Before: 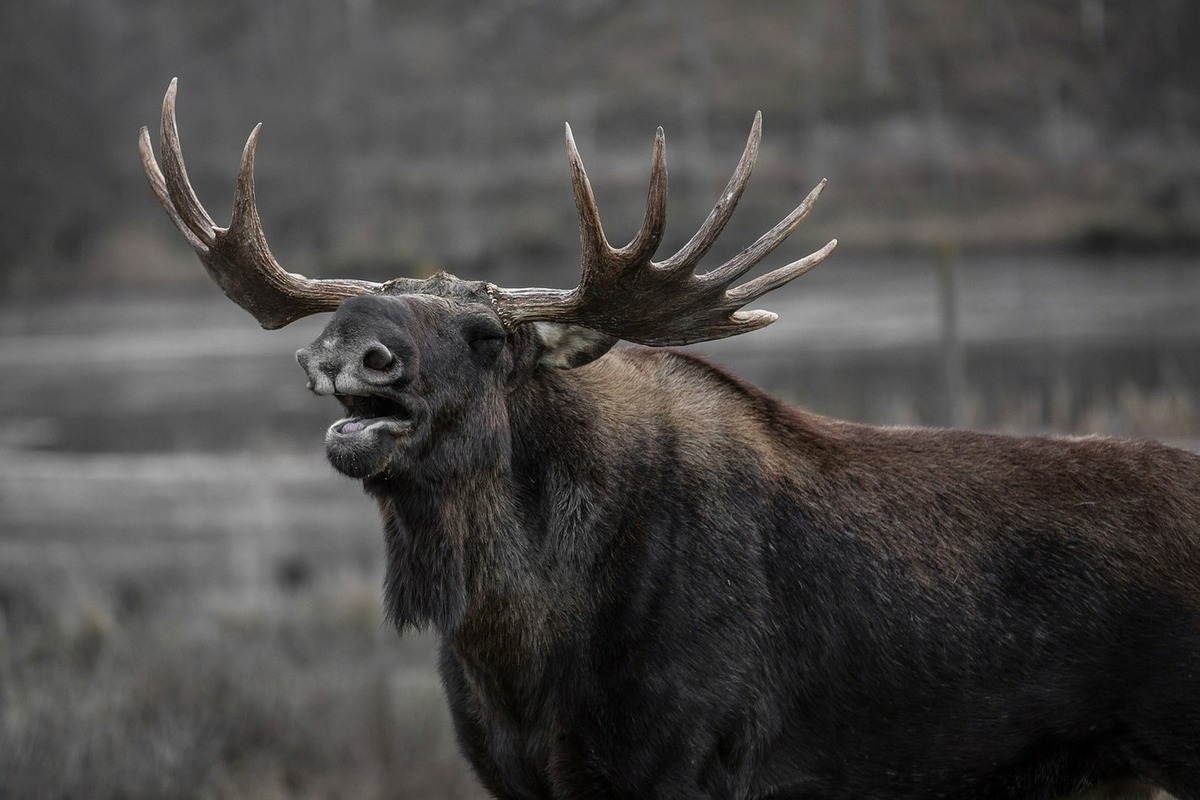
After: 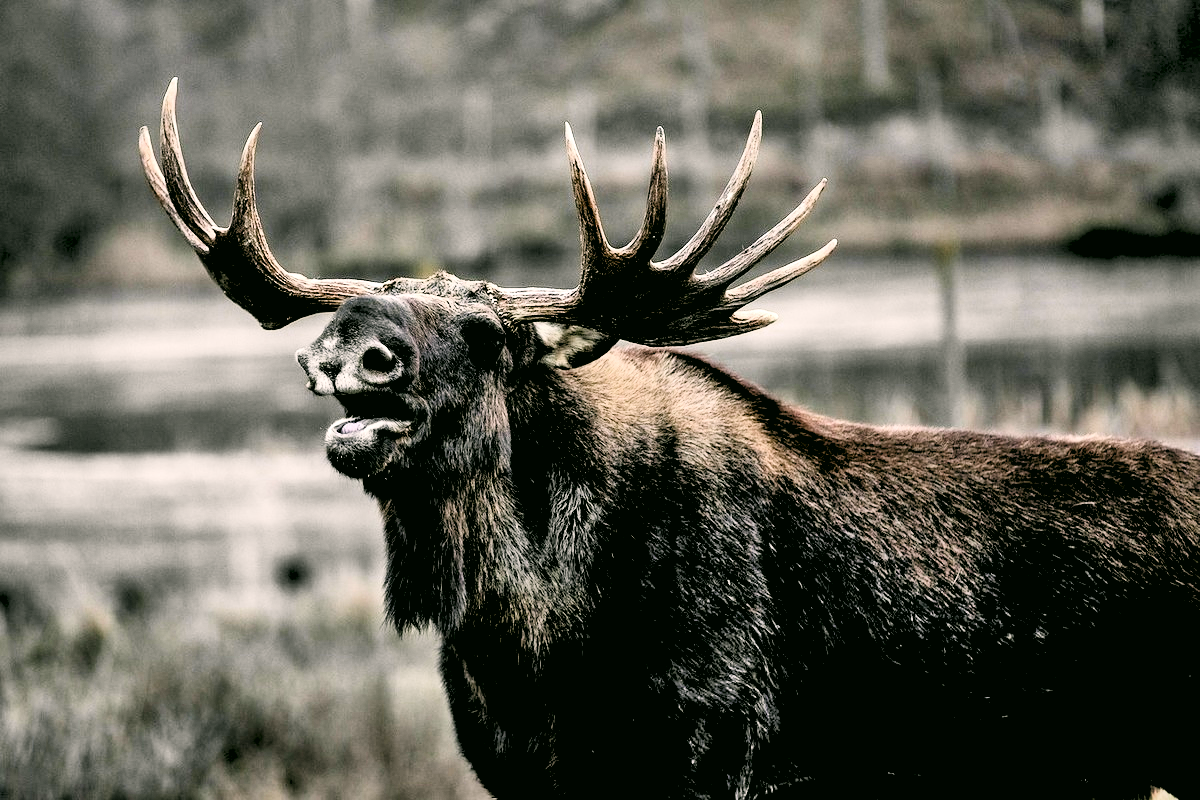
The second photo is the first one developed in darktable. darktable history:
contrast brightness saturation: contrast 0.28
exposure: exposure 0.2 EV, compensate highlight preservation false
shadows and highlights: shadows 49, highlights -41, soften with gaussian
tone curve: curves: ch0 [(0, 0) (0.004, 0.001) (0.133, 0.112) (0.325, 0.362) (0.832, 0.893) (1, 1)], color space Lab, linked channels, preserve colors none
color correction: highlights a* 4.02, highlights b* 4.98, shadows a* -7.55, shadows b* 4.98
contrast equalizer: y [[0.601, 0.6, 0.598, 0.598, 0.6, 0.601], [0.5 ×6], [0.5 ×6], [0 ×6], [0 ×6]]
local contrast: mode bilateral grid, contrast 20, coarseness 50, detail 120%, midtone range 0.2
color zones: curves: ch0 [(0, 0.425) (0.143, 0.422) (0.286, 0.42) (0.429, 0.419) (0.571, 0.419) (0.714, 0.42) (0.857, 0.422) (1, 0.425)]
levels: levels [0.072, 0.414, 0.976]
